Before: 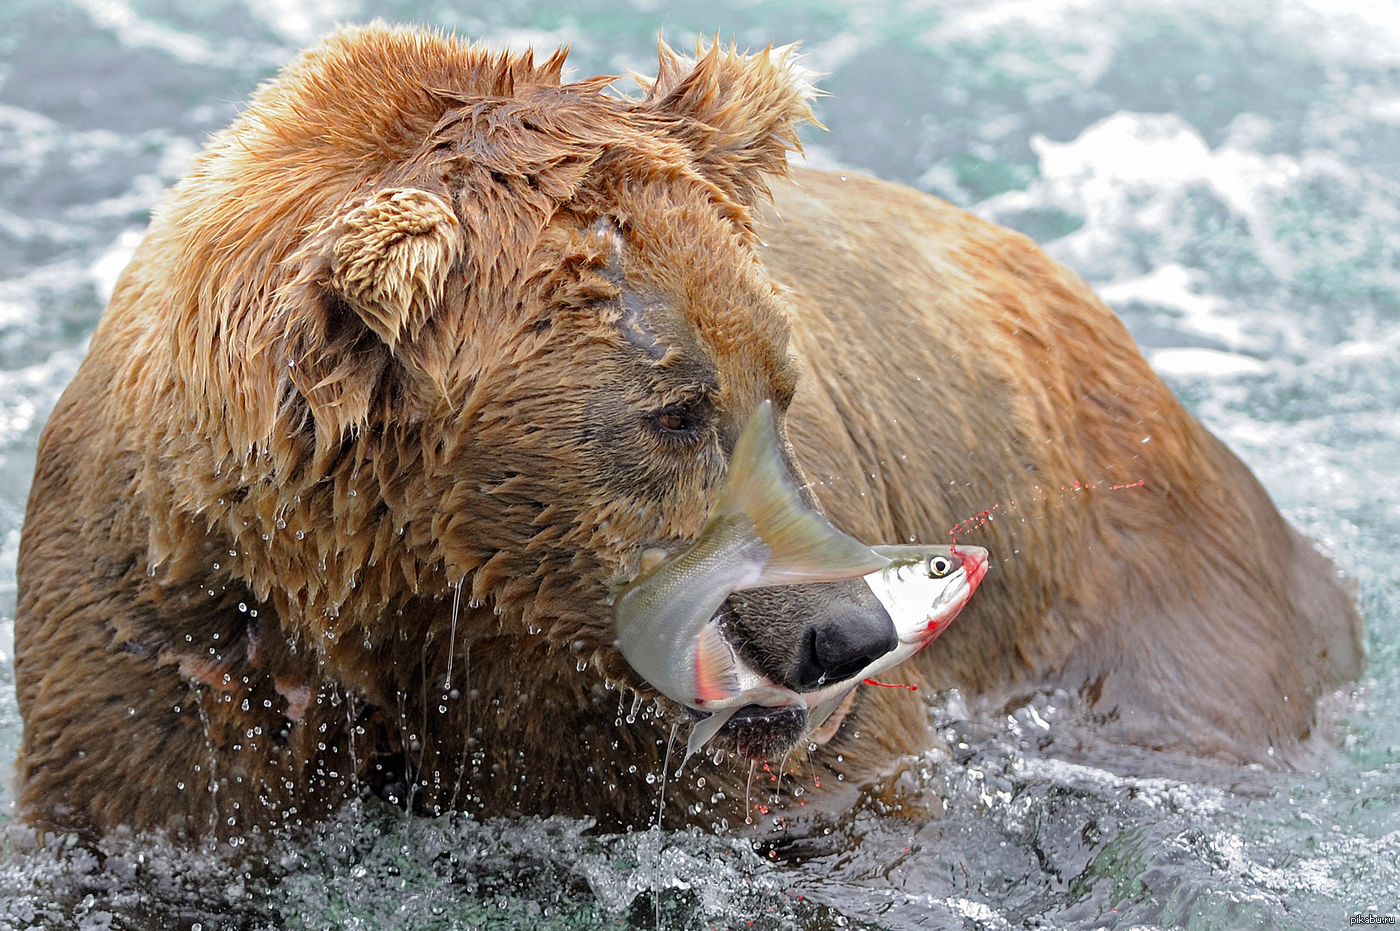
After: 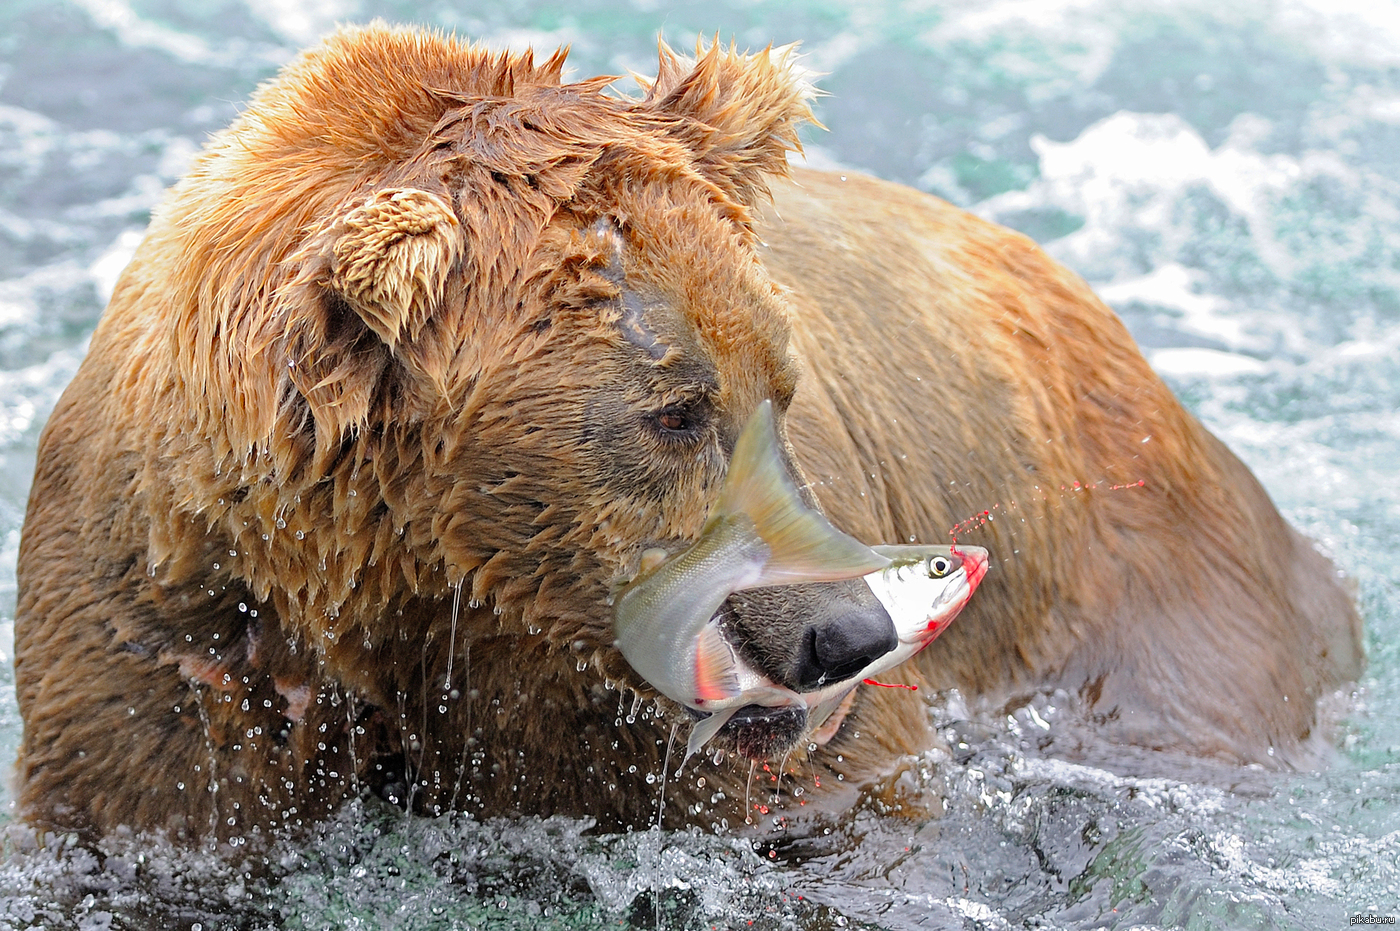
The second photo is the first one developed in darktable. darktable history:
contrast brightness saturation: contrast 0.07, brightness 0.08, saturation 0.18
white balance: emerald 1
